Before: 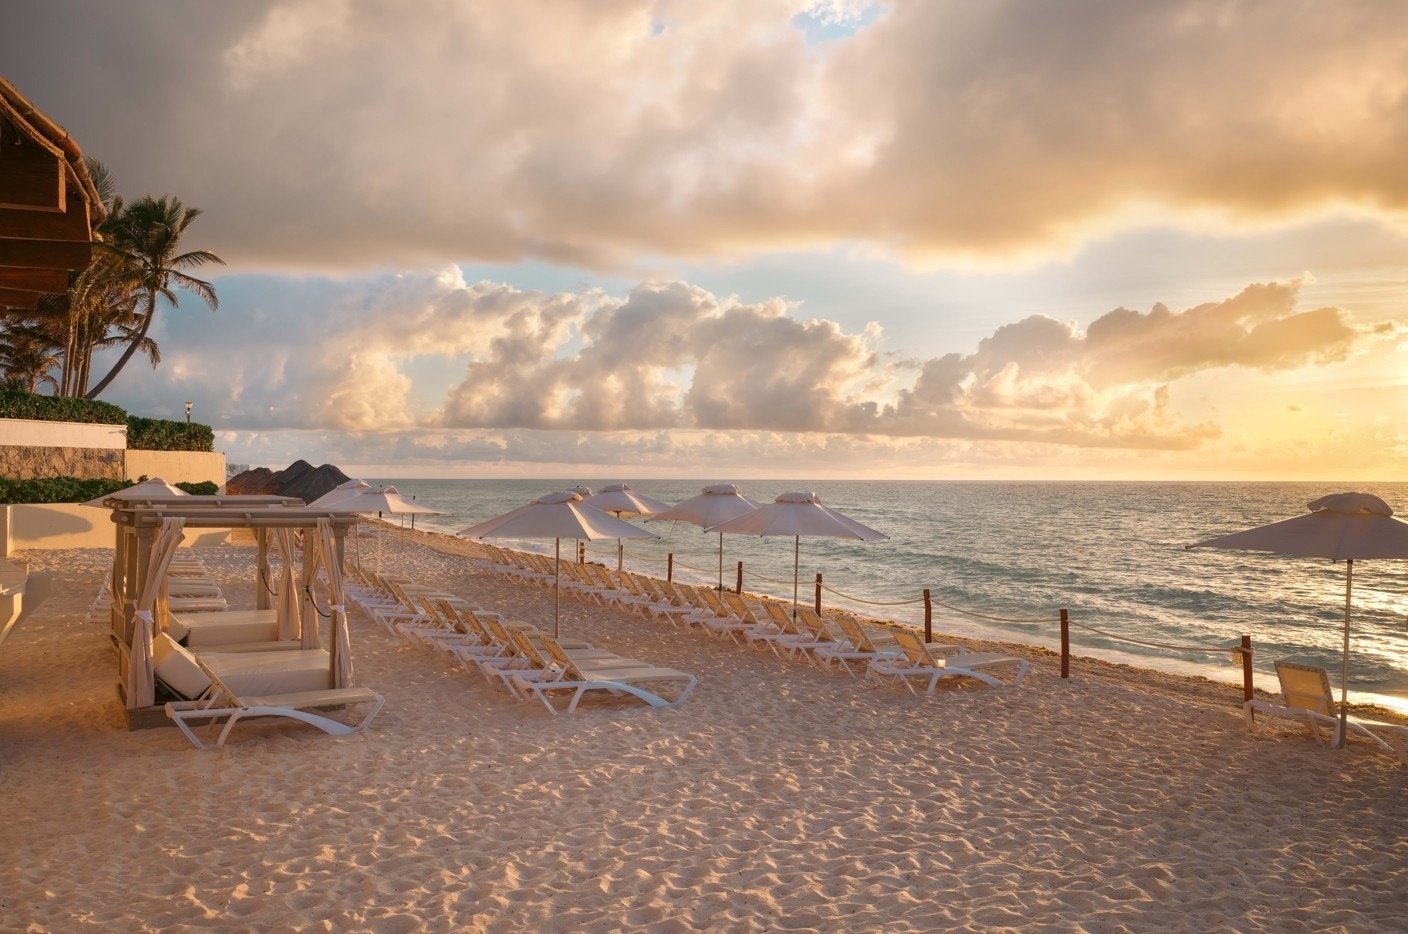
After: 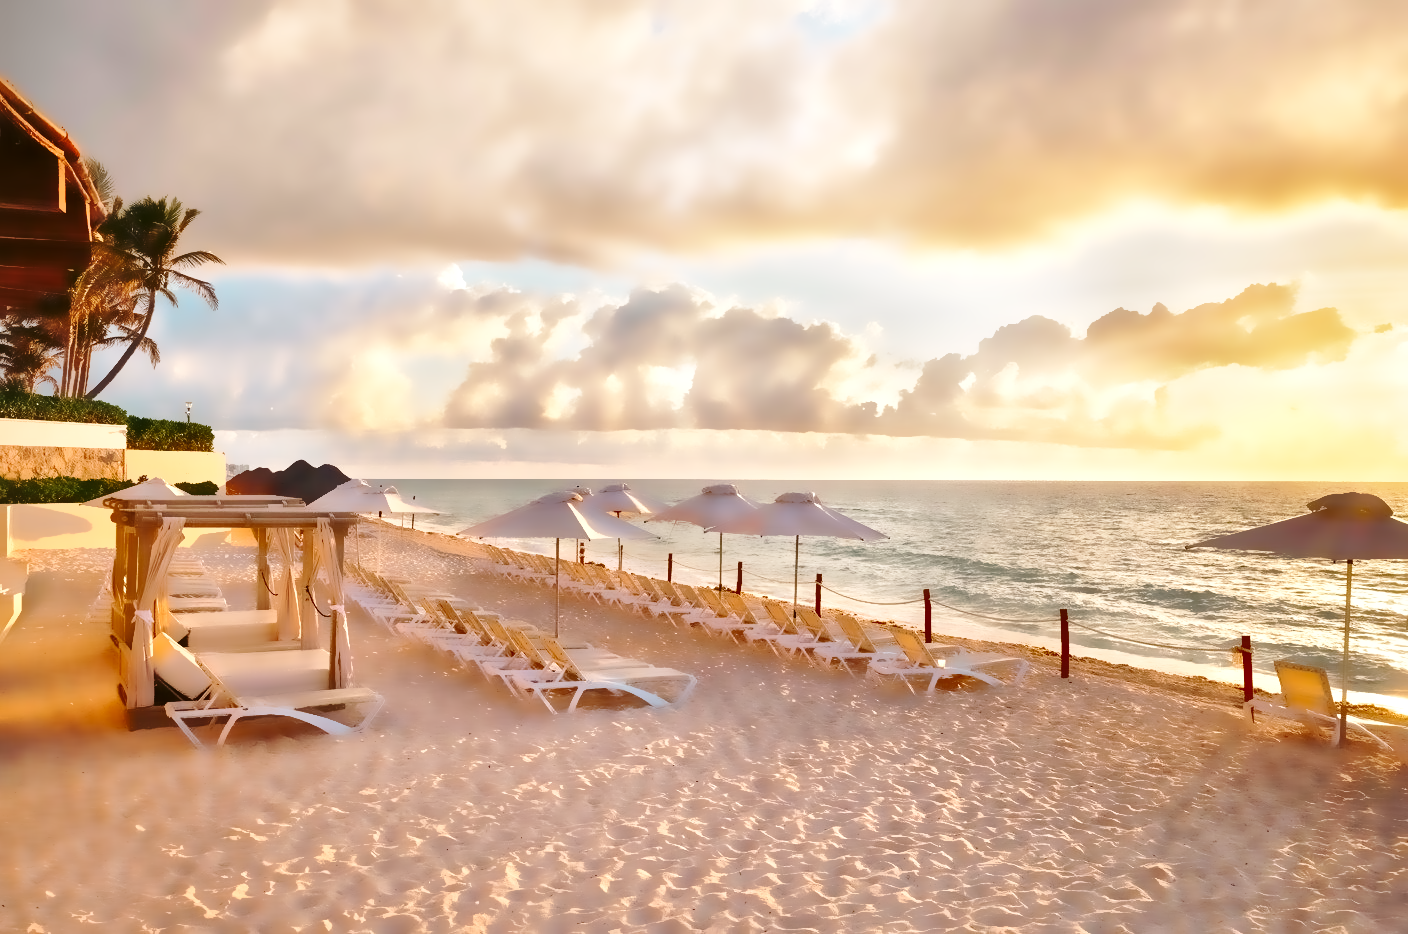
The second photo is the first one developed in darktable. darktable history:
base curve: curves: ch0 [(0, 0) (0.028, 0.03) (0.121, 0.232) (0.46, 0.748) (0.859, 0.968) (1, 1)], preserve colors none
tone curve: curves: ch0 [(0, 0) (0.526, 0.642) (1, 1)], color space Lab, linked channels, preserve colors none
shadows and highlights: soften with gaussian
local contrast: mode bilateral grid, contrast 20, coarseness 50, detail 150%, midtone range 0.2
denoise (profiled): patch size 0, strength 4, central pixel weight 0, a [-1, 0, 0], b [0, 0, 0], mode non-local means, y [[0, 0, 0.5 ×5] ×4, [0.5 ×7], [0.5 ×7]], fix various bugs in algorithm false, upgrade profiled transform false, color mode RGB, compensate highlight preservation false
